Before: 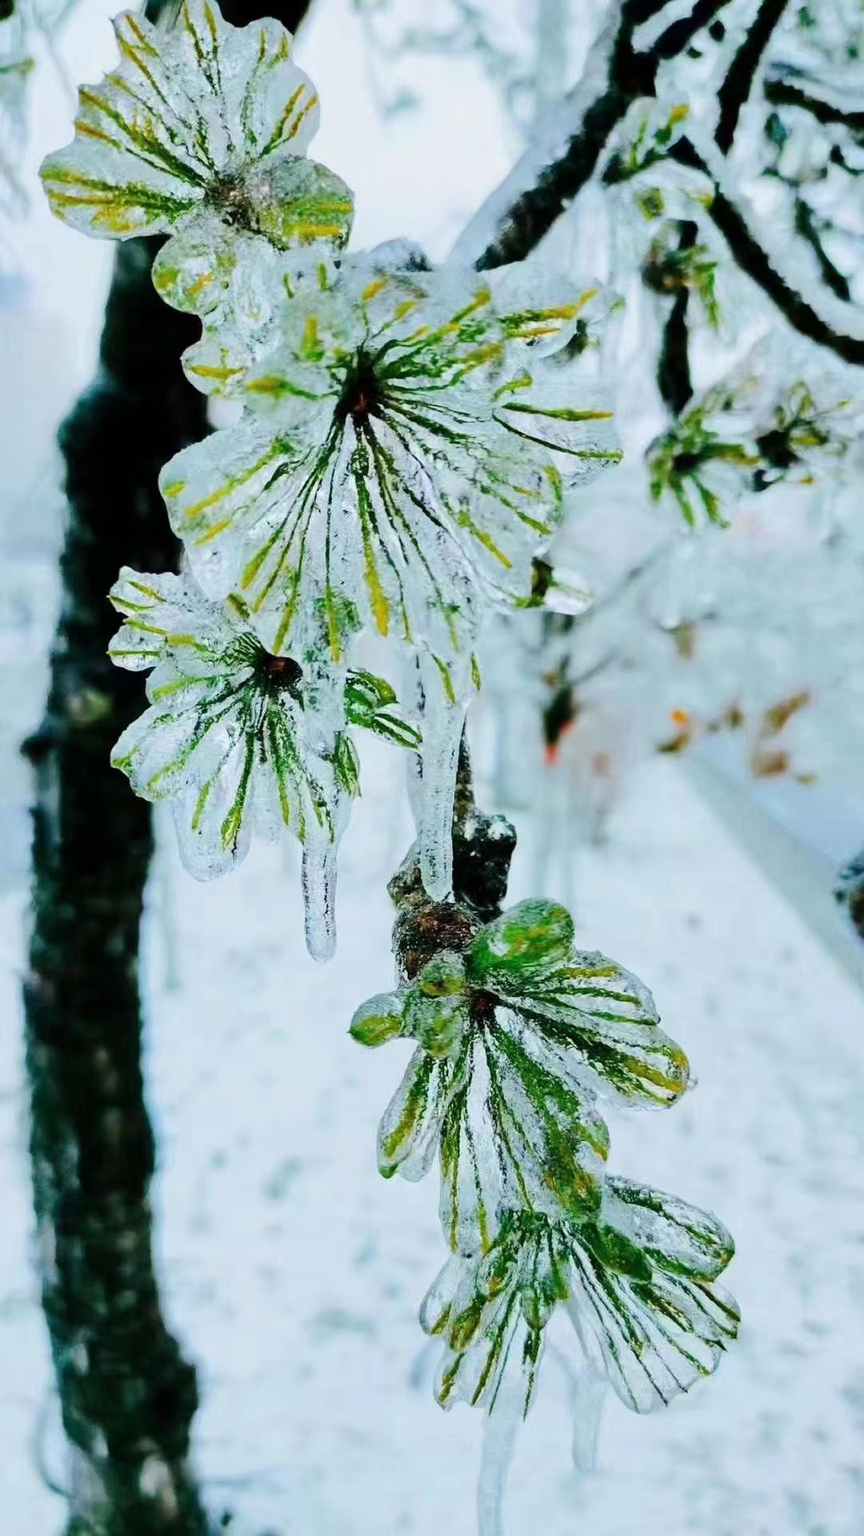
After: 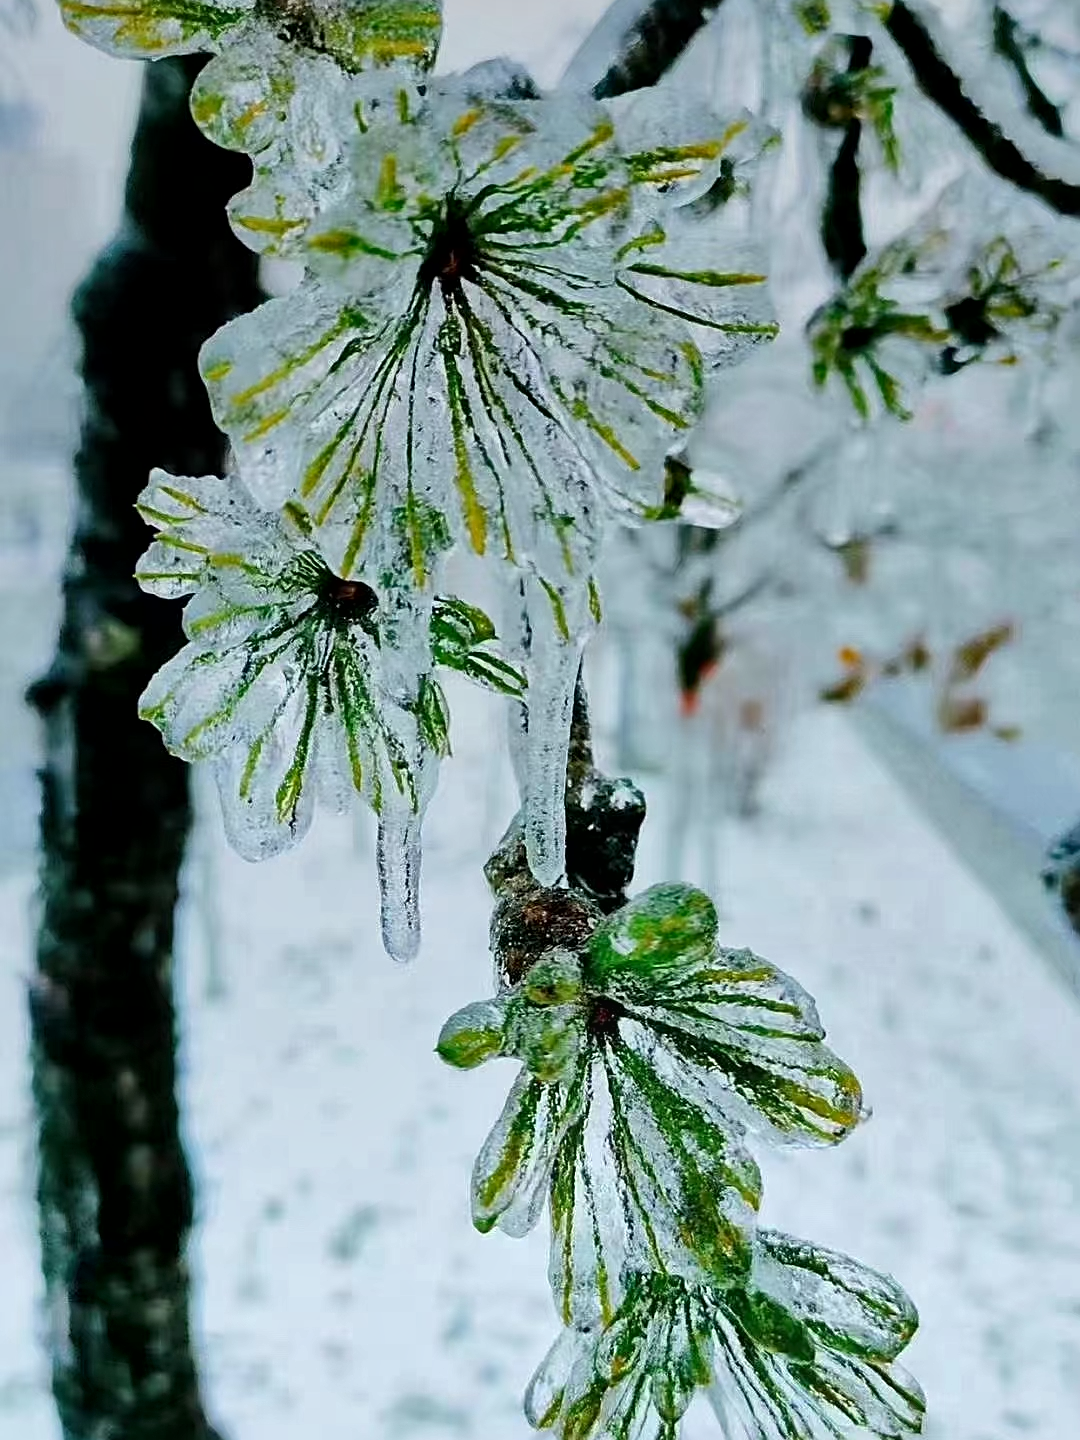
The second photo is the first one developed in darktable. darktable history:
graduated density: rotation -0.352°, offset 57.64
sharpen: on, module defaults
crop and rotate: top 12.5%, bottom 12.5%
local contrast: mode bilateral grid, contrast 20, coarseness 50, detail 159%, midtone range 0.2
bloom: size 9%, threshold 100%, strength 7%
